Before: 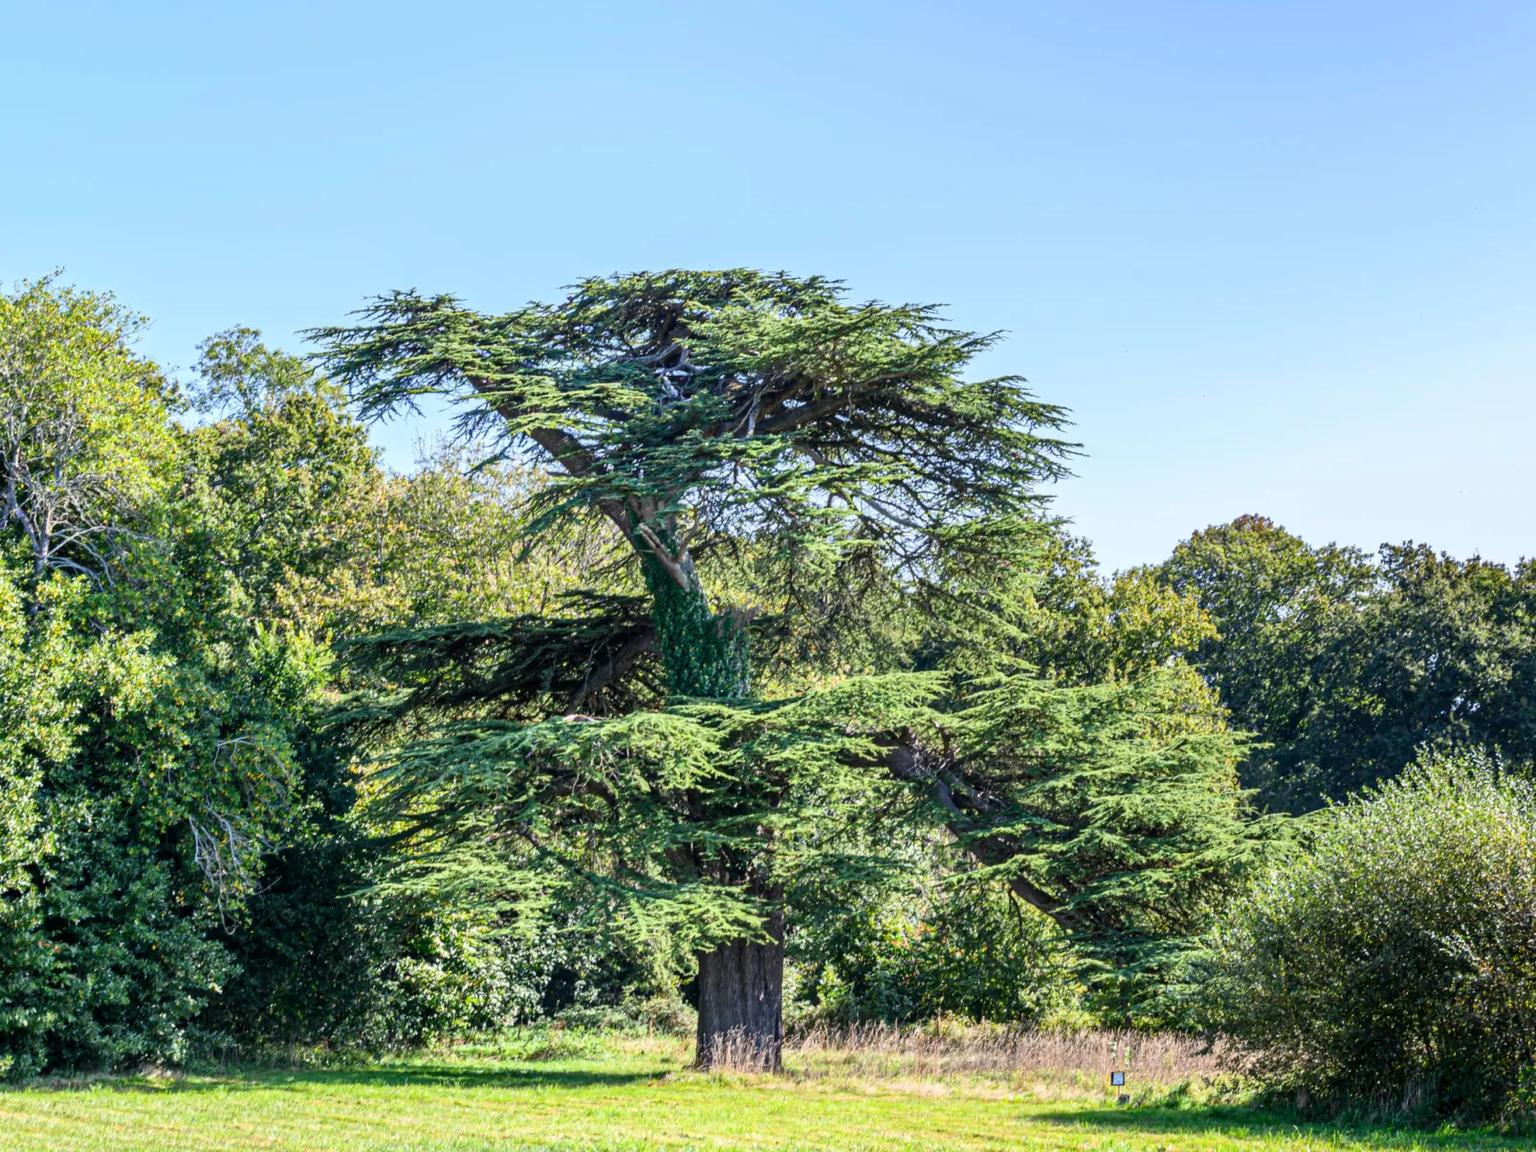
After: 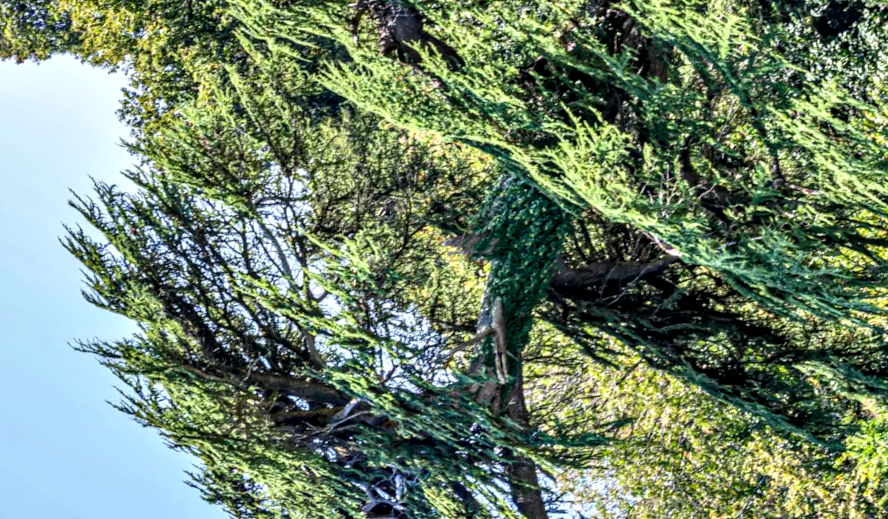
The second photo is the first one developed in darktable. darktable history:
contrast equalizer: octaves 7, y [[0.6 ×6], [0.55 ×6], [0 ×6], [0 ×6], [0 ×6]], mix 0.581
local contrast: on, module defaults
crop and rotate: angle 147.24°, left 9.183%, top 15.677%, right 4.42%, bottom 16.983%
